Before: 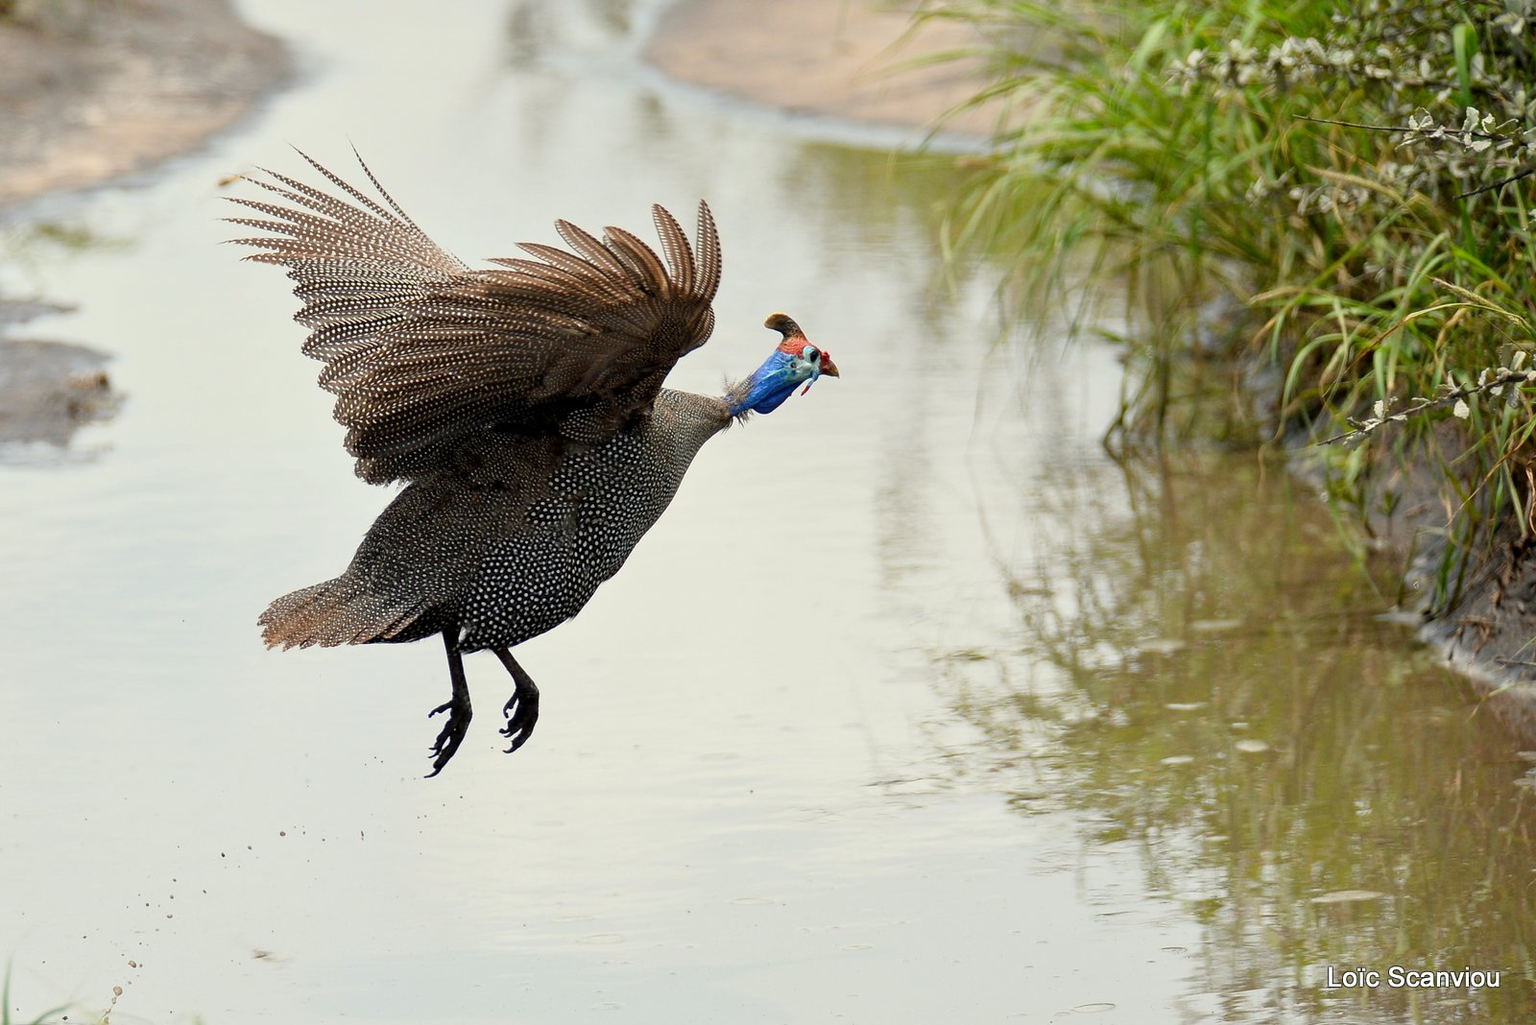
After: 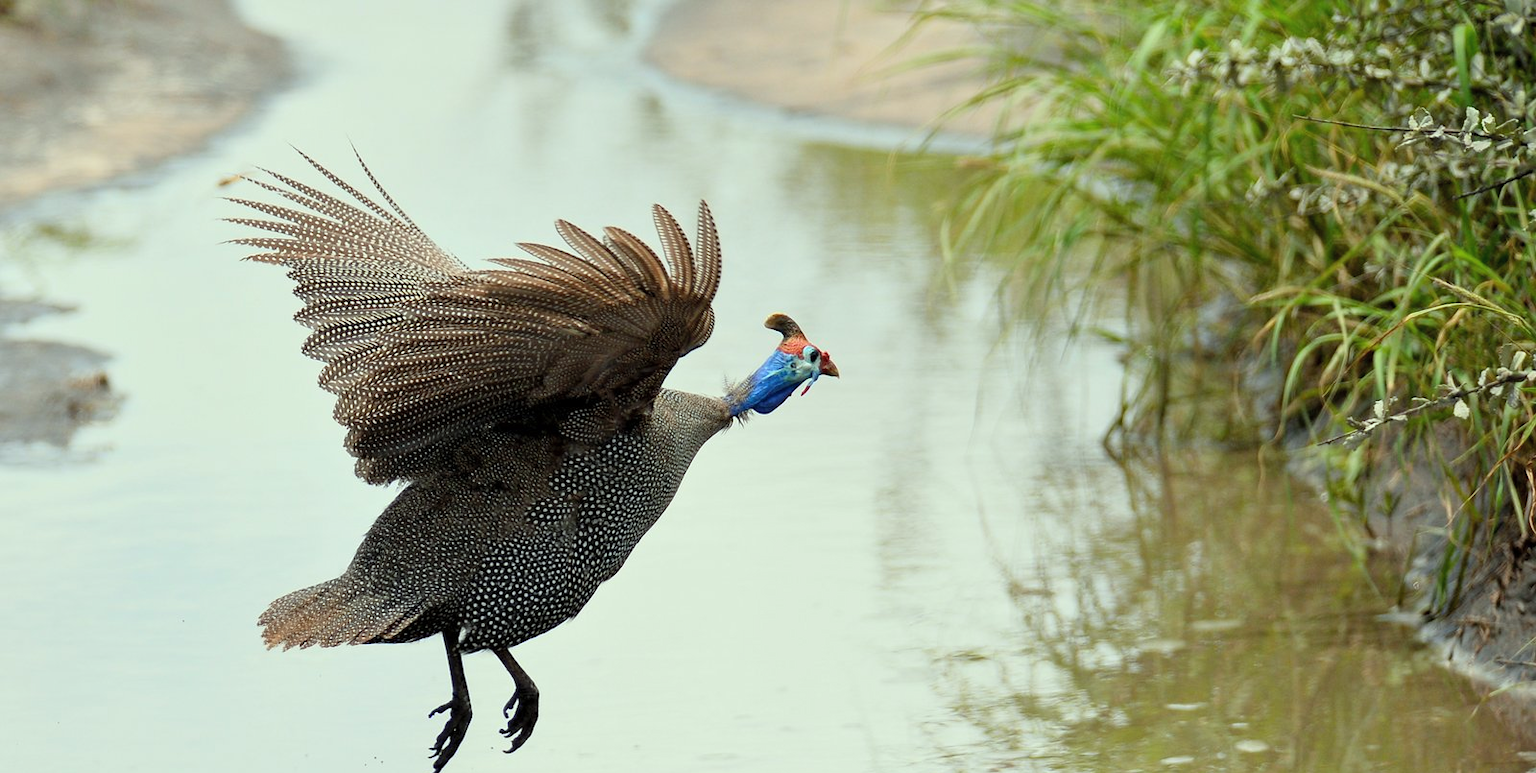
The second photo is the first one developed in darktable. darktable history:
crop: bottom 24.45%
color correction: highlights a* -6.77, highlights b* 0.427
contrast brightness saturation: contrast 0.053, brightness 0.059, saturation 0.013
